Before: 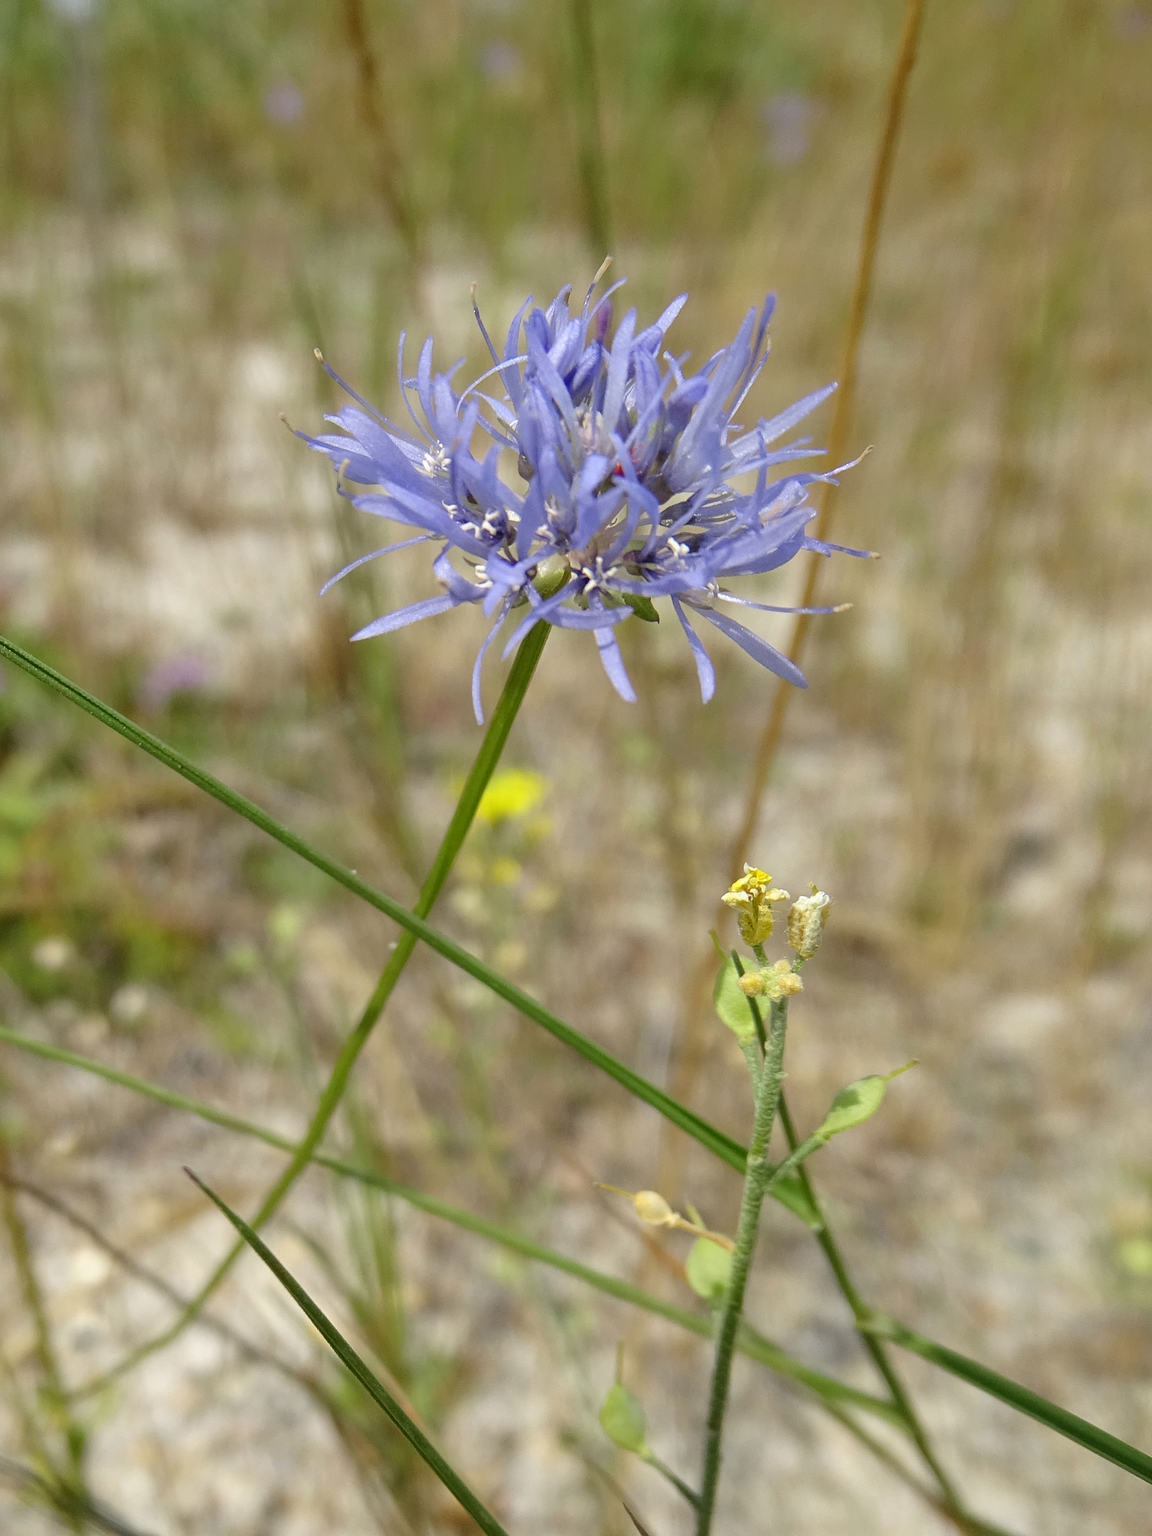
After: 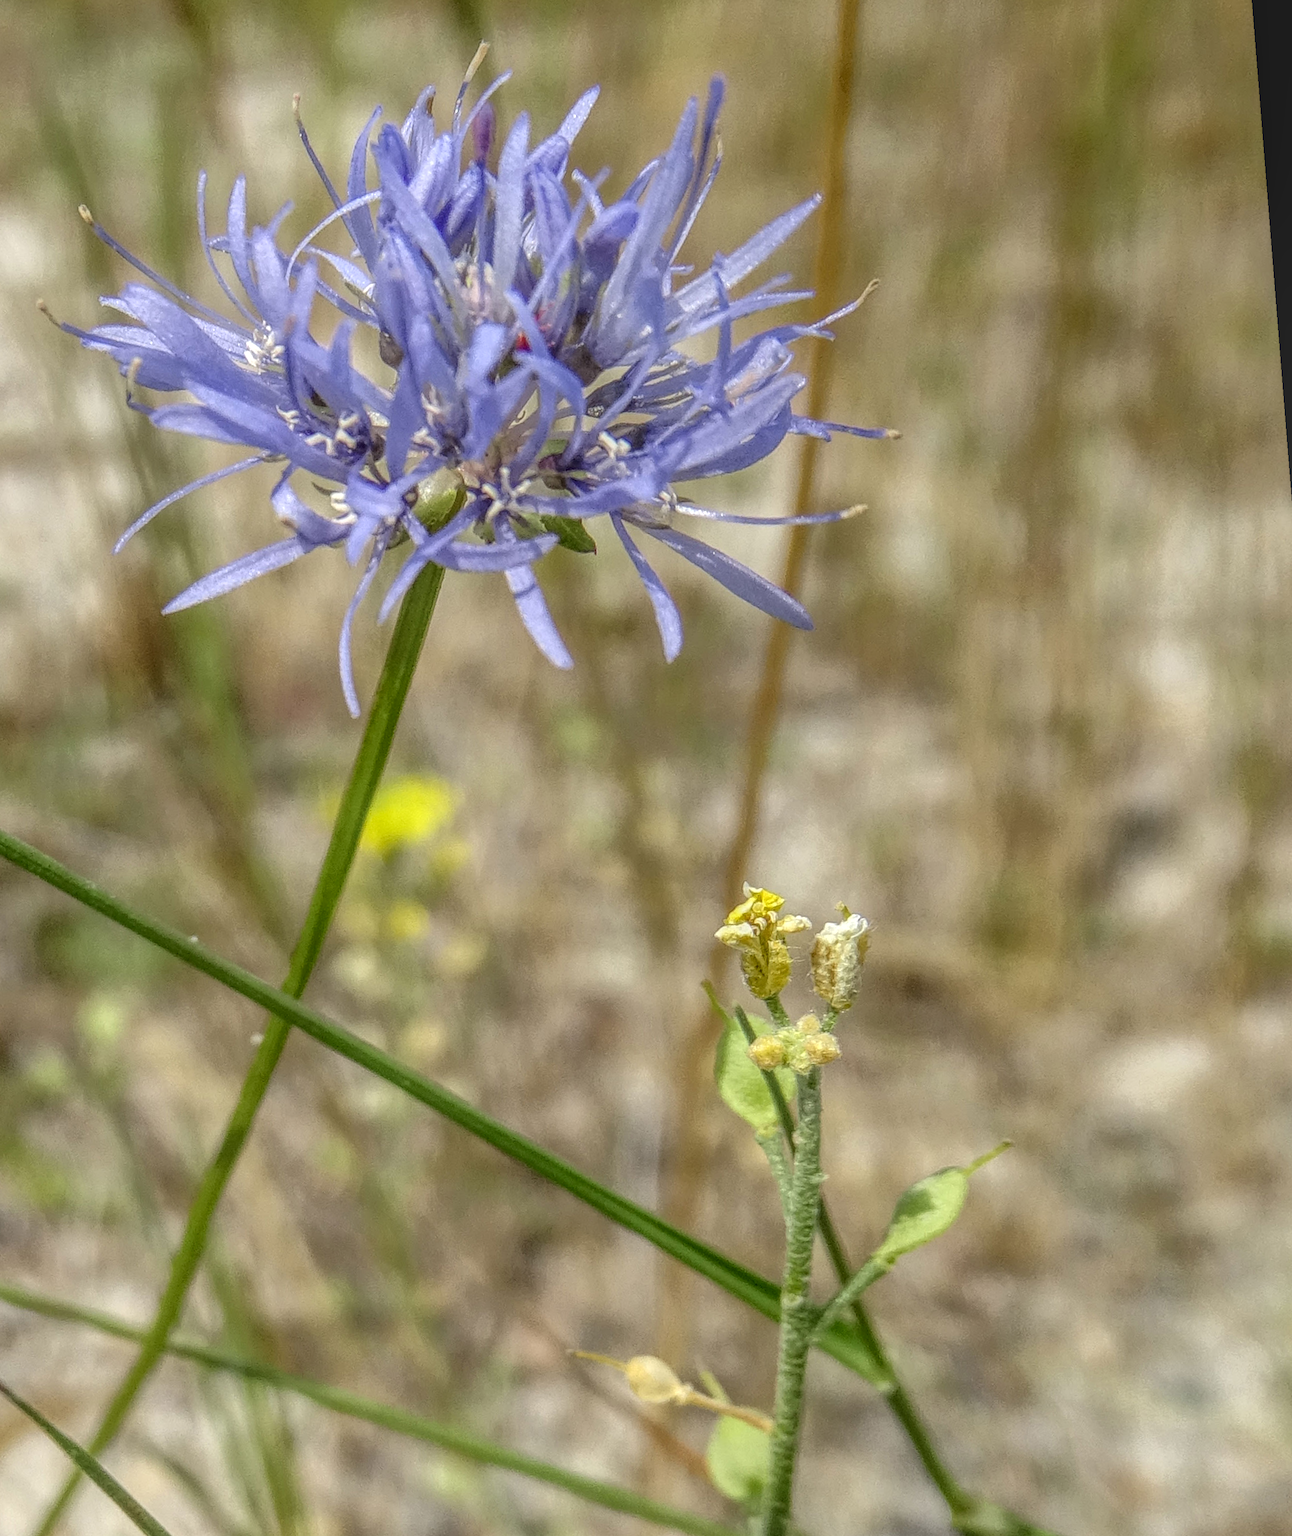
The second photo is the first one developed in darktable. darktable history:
rotate and perspective: rotation -4.57°, crop left 0.054, crop right 0.944, crop top 0.087, crop bottom 0.914
local contrast: highlights 20%, shadows 30%, detail 200%, midtone range 0.2
crop: left 19.159%, top 9.58%, bottom 9.58%
